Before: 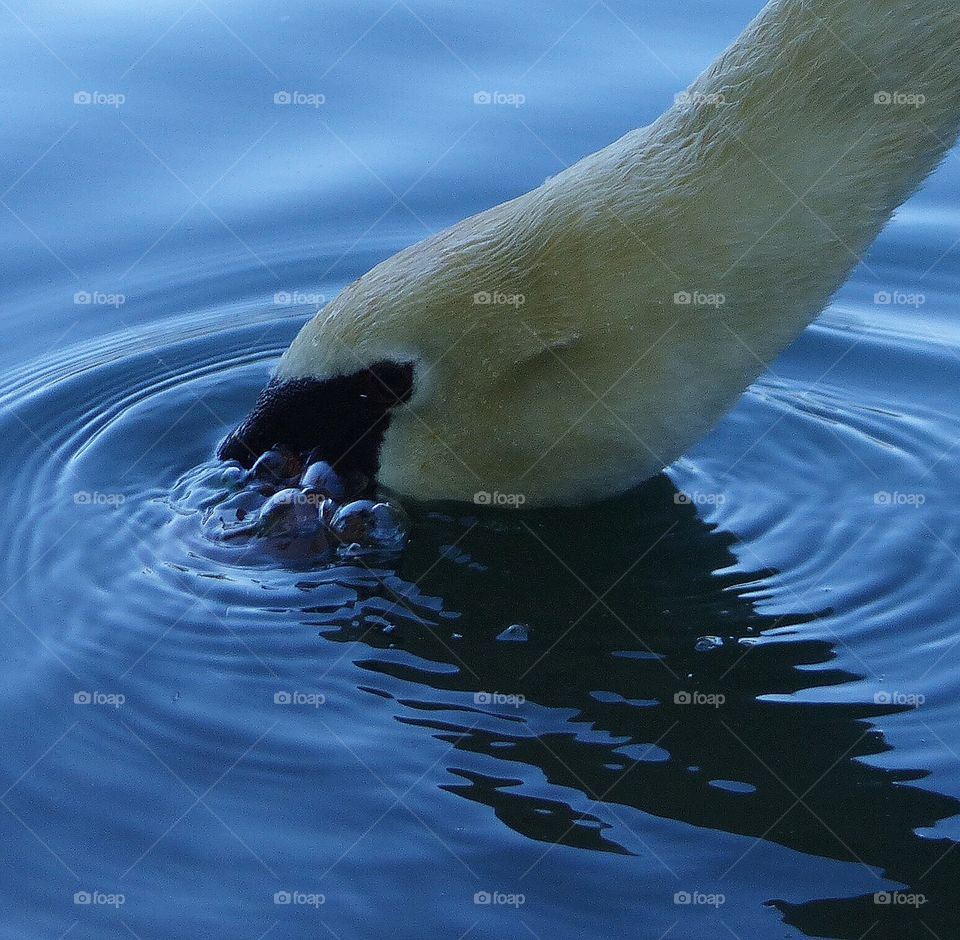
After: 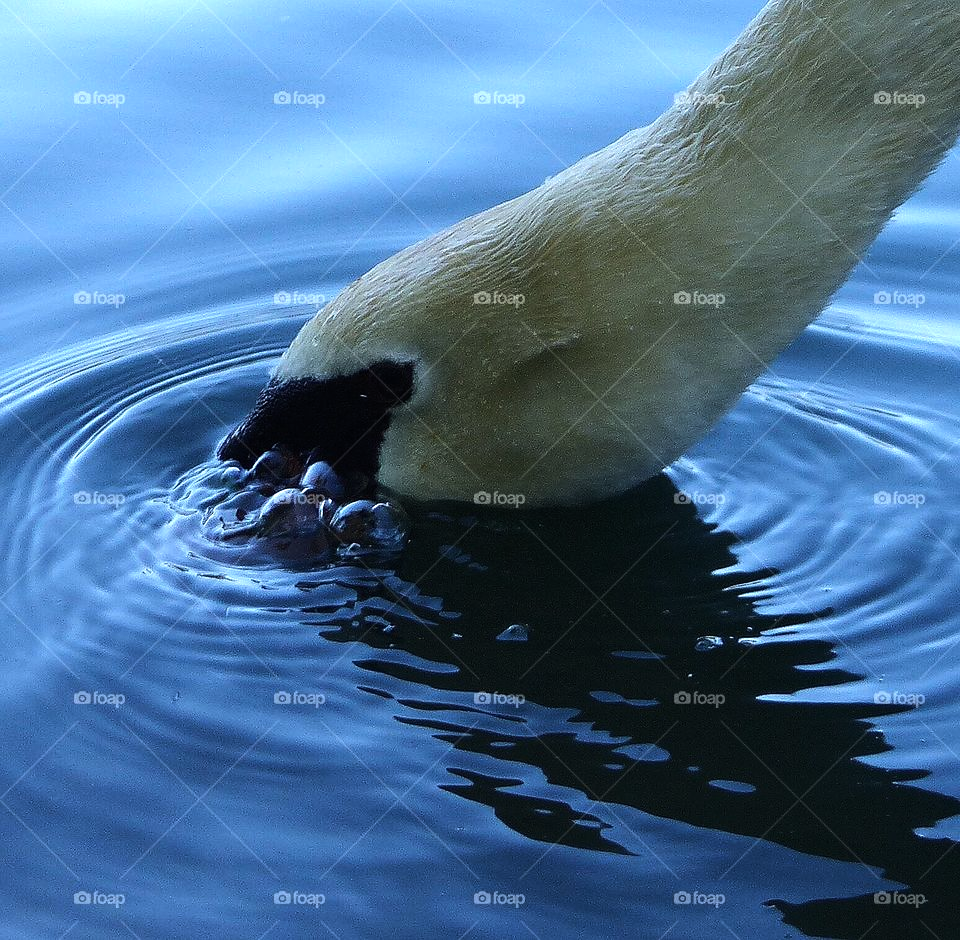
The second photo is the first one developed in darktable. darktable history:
contrast equalizer: y [[0.502, 0.505, 0.512, 0.529, 0.564, 0.588], [0.5 ×6], [0.502, 0.505, 0.512, 0.529, 0.564, 0.588], [0, 0.001, 0.001, 0.004, 0.008, 0.011], [0, 0.001, 0.001, 0.004, 0.008, 0.011]], mix 0.145
tone equalizer: -8 EV -0.714 EV, -7 EV -0.694 EV, -6 EV -0.613 EV, -5 EV -0.405 EV, -3 EV 0.403 EV, -2 EV 0.6 EV, -1 EV 0.687 EV, +0 EV 0.729 EV, edges refinement/feathering 500, mask exposure compensation -1.57 EV, preserve details no
